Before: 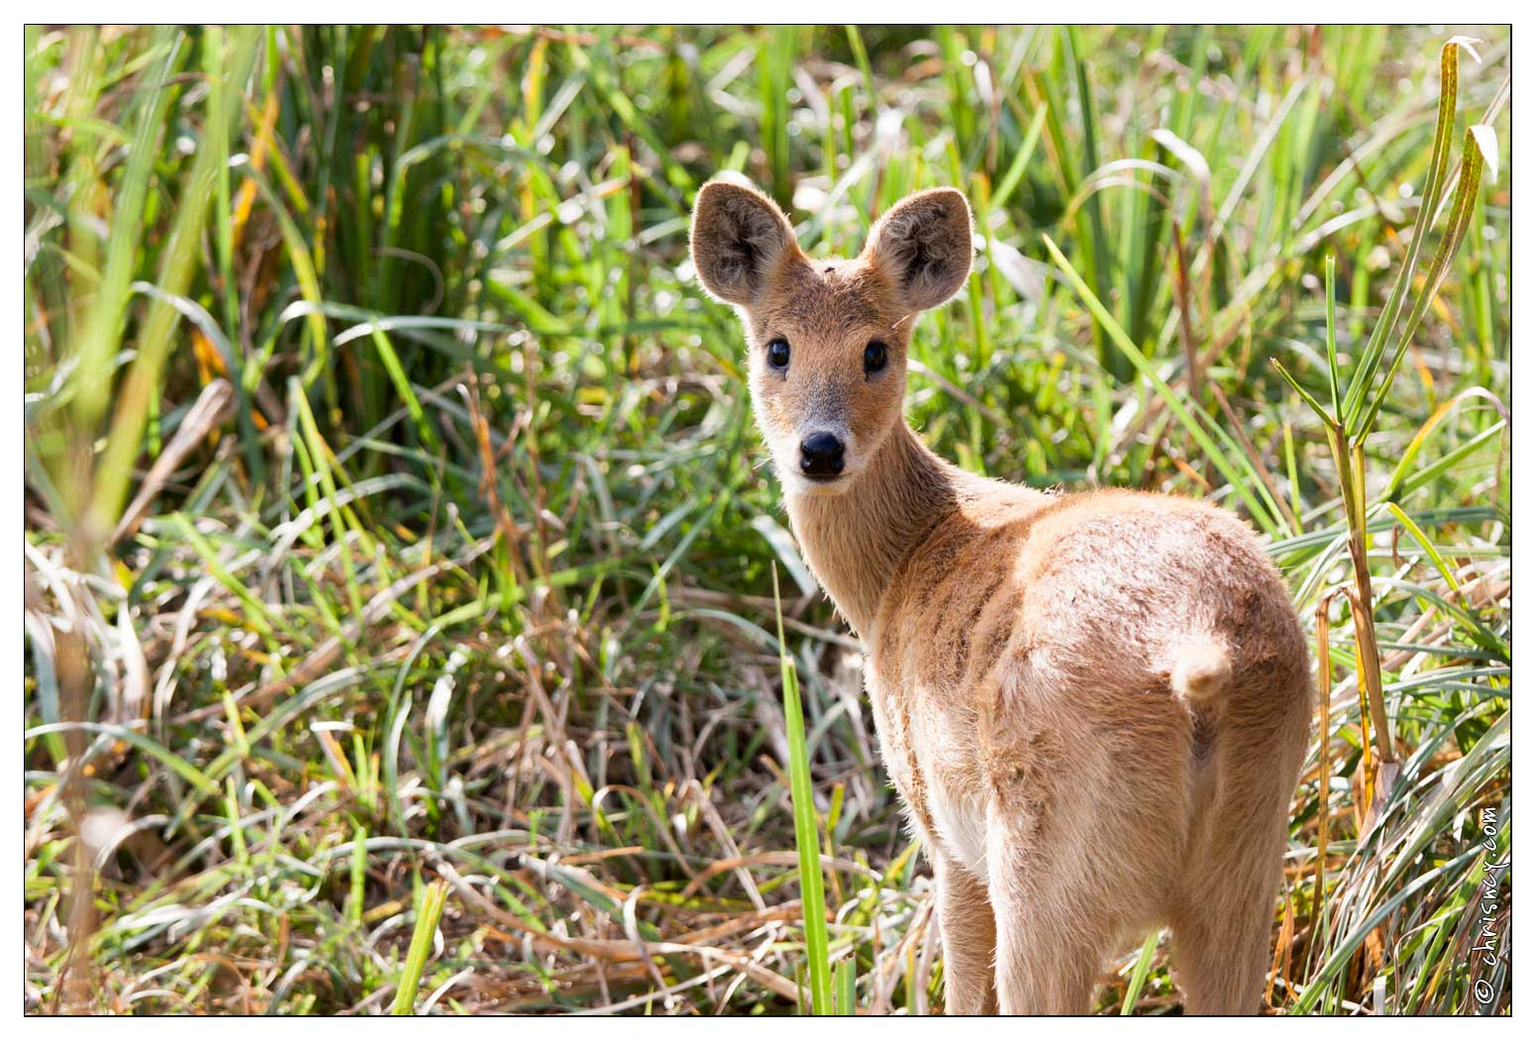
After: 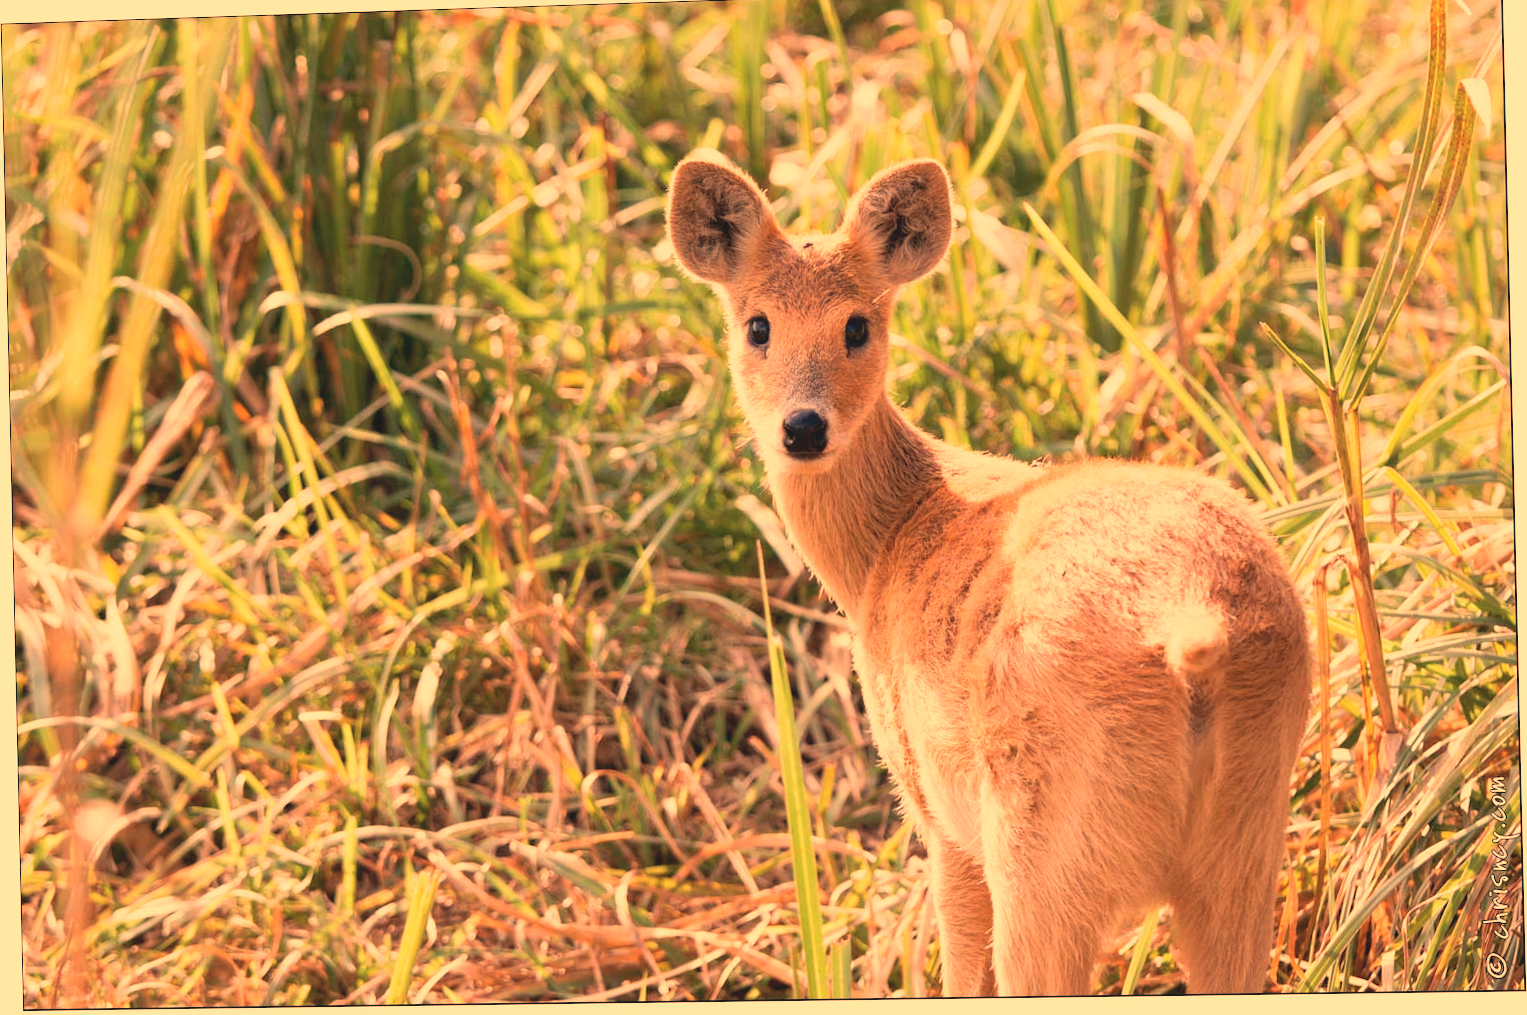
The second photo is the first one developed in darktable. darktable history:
white balance: red 1.467, blue 0.684
contrast brightness saturation: contrast -0.15, brightness 0.05, saturation -0.12
rotate and perspective: rotation -1.32°, lens shift (horizontal) -0.031, crop left 0.015, crop right 0.985, crop top 0.047, crop bottom 0.982
